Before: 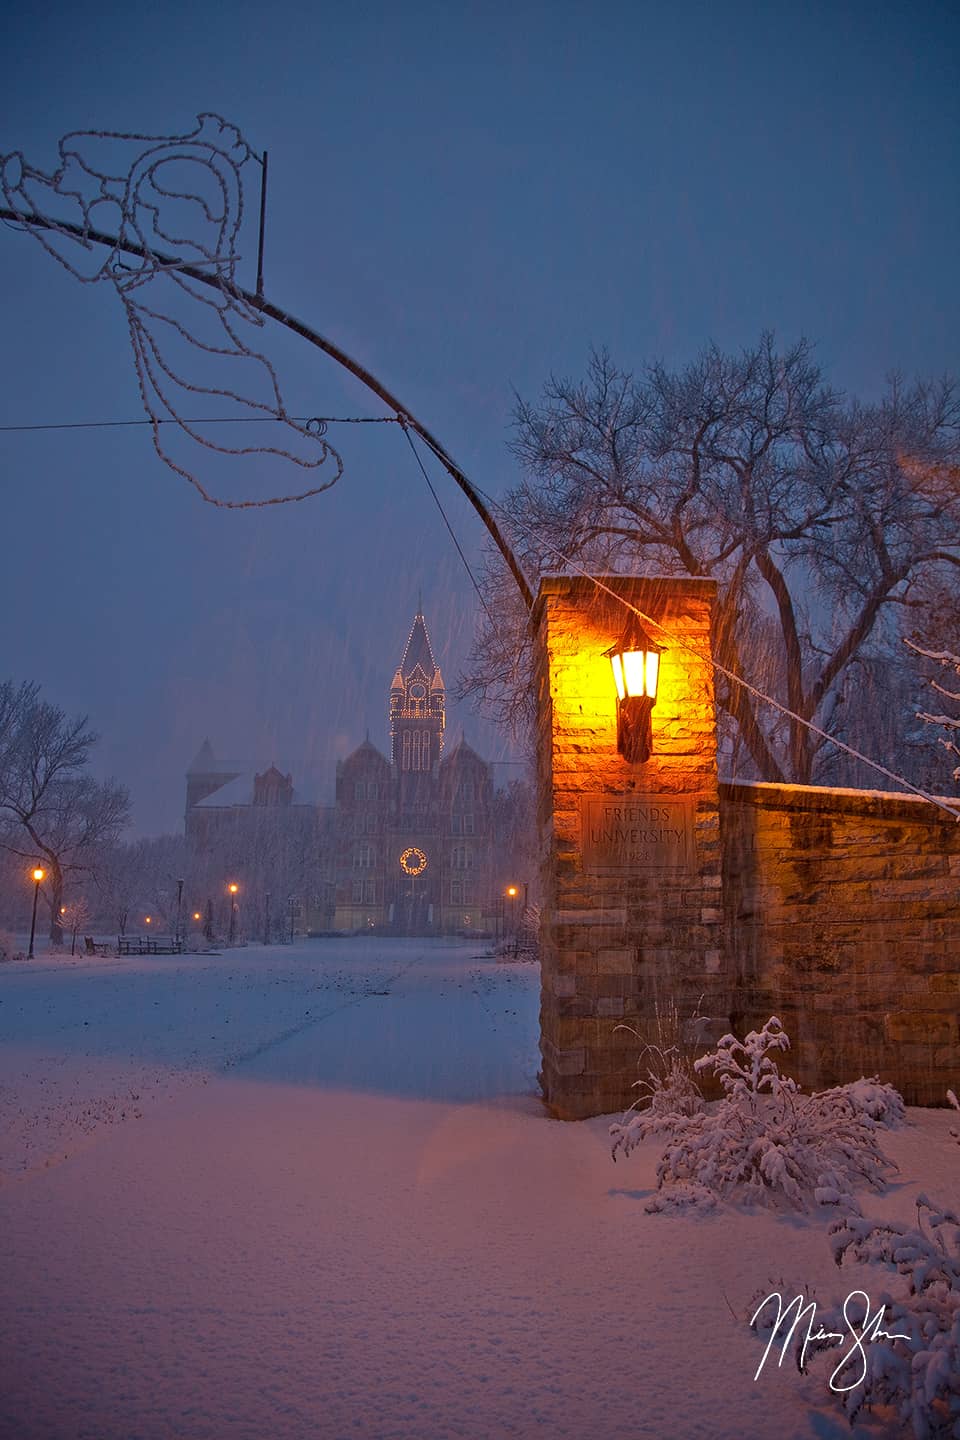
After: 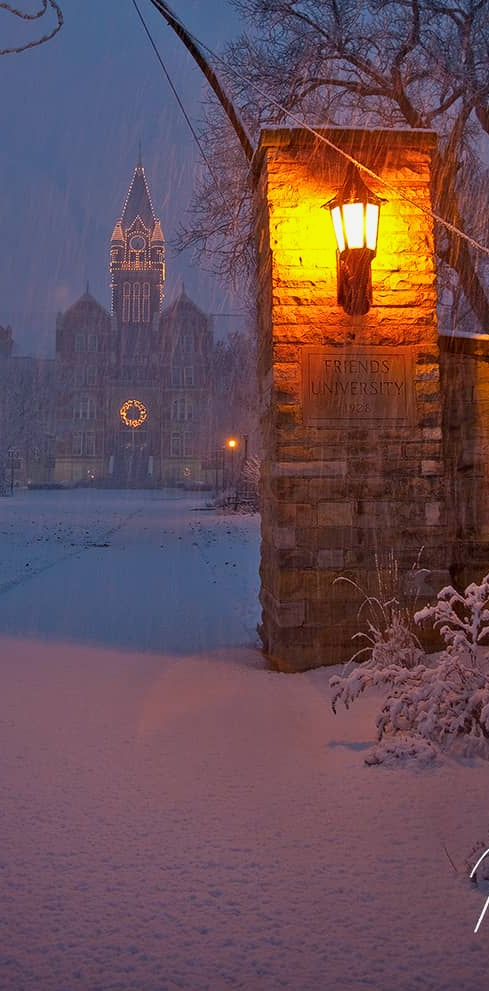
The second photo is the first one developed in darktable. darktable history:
filmic rgb: black relative exposure -16 EV, white relative exposure 2.93 EV, hardness 10.04, color science v6 (2022)
crop and rotate: left 29.237%, top 31.152%, right 19.807%
